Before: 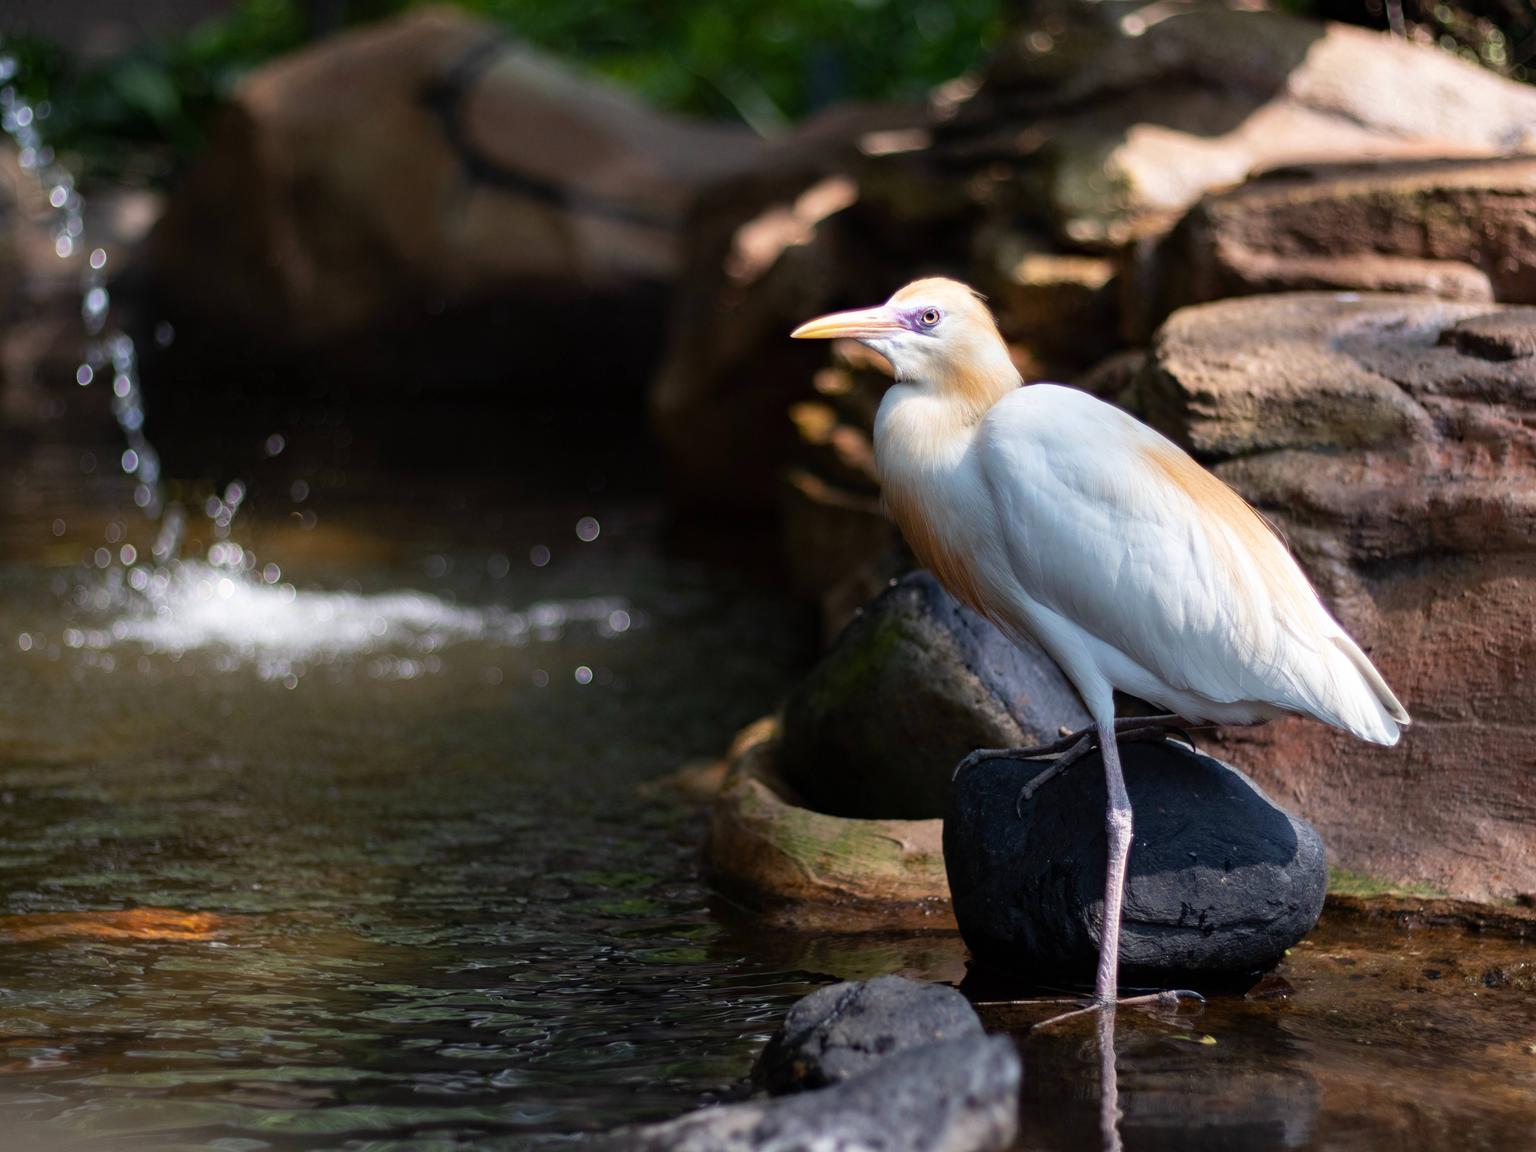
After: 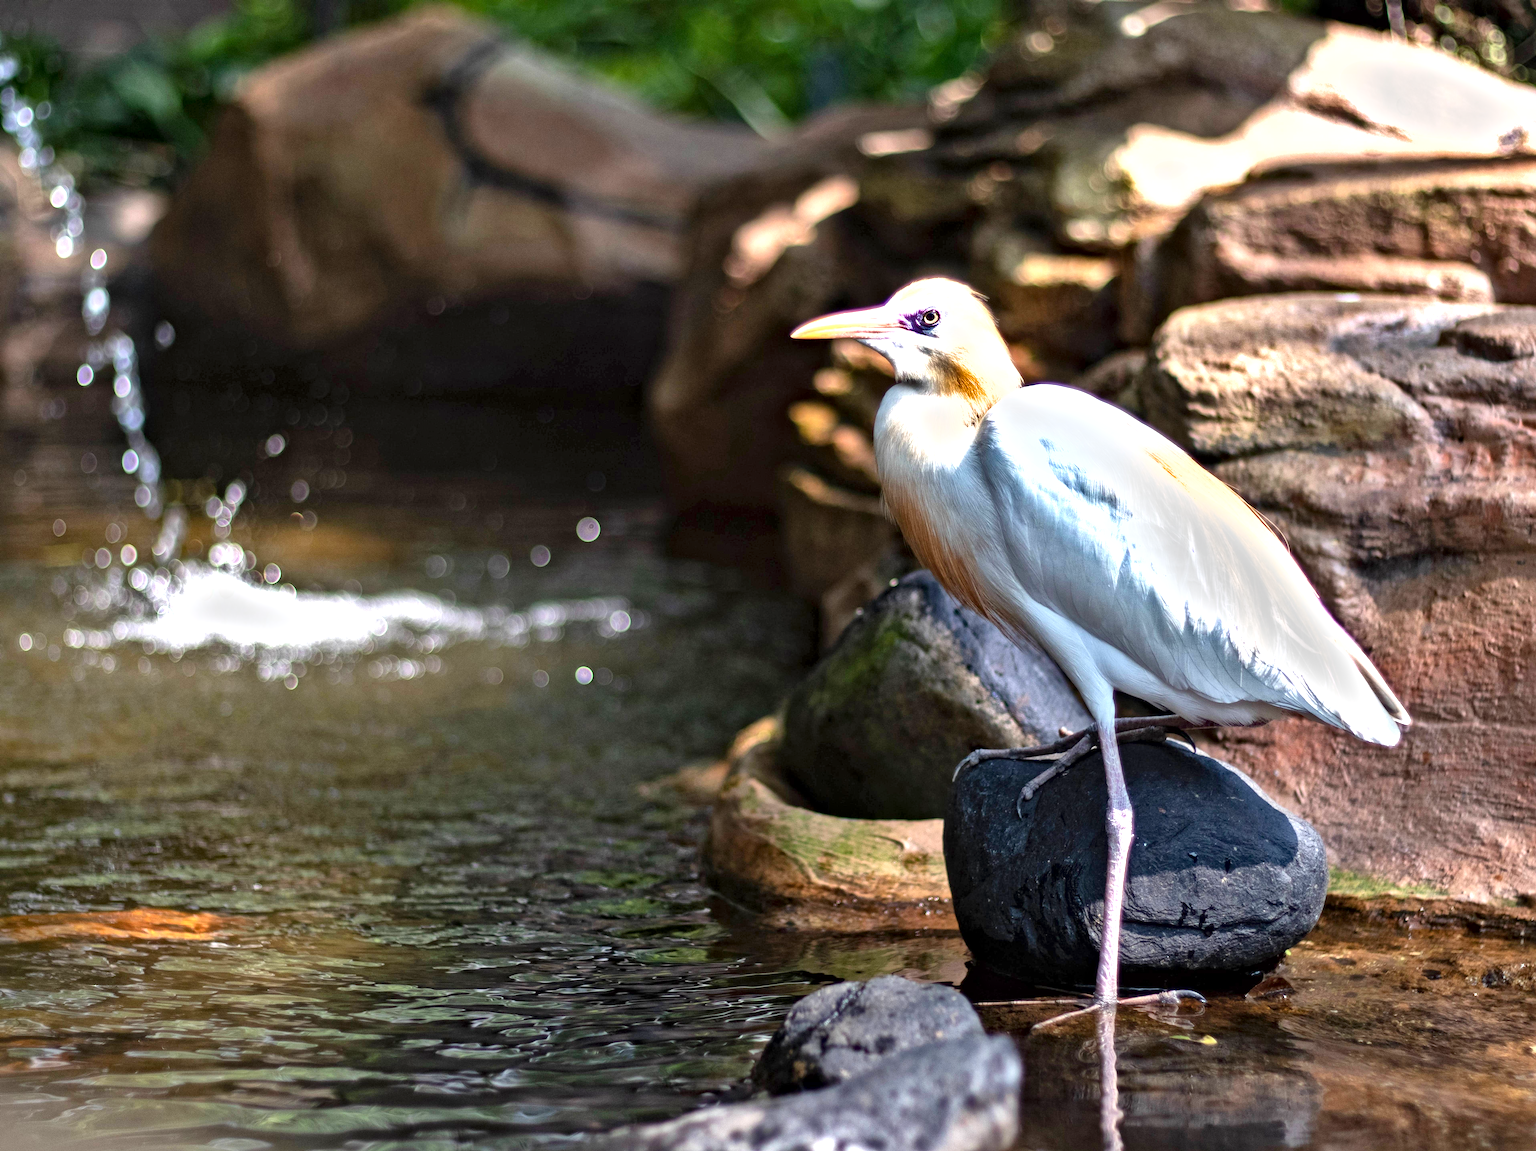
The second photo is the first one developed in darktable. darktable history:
exposure: exposure 0.916 EV, compensate highlight preservation false
shadows and highlights: shadows 30.58, highlights -63.28, soften with gaussian
levels: levels [0, 0.478, 1]
local contrast: mode bilateral grid, contrast 26, coarseness 59, detail 150%, midtone range 0.2
